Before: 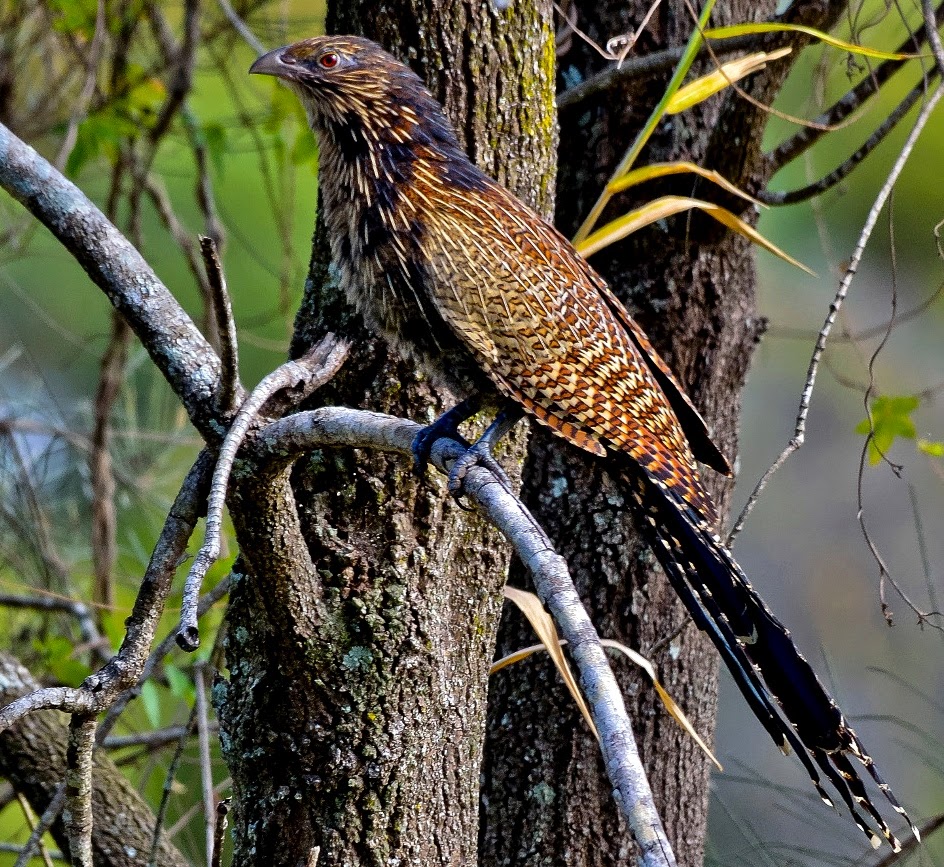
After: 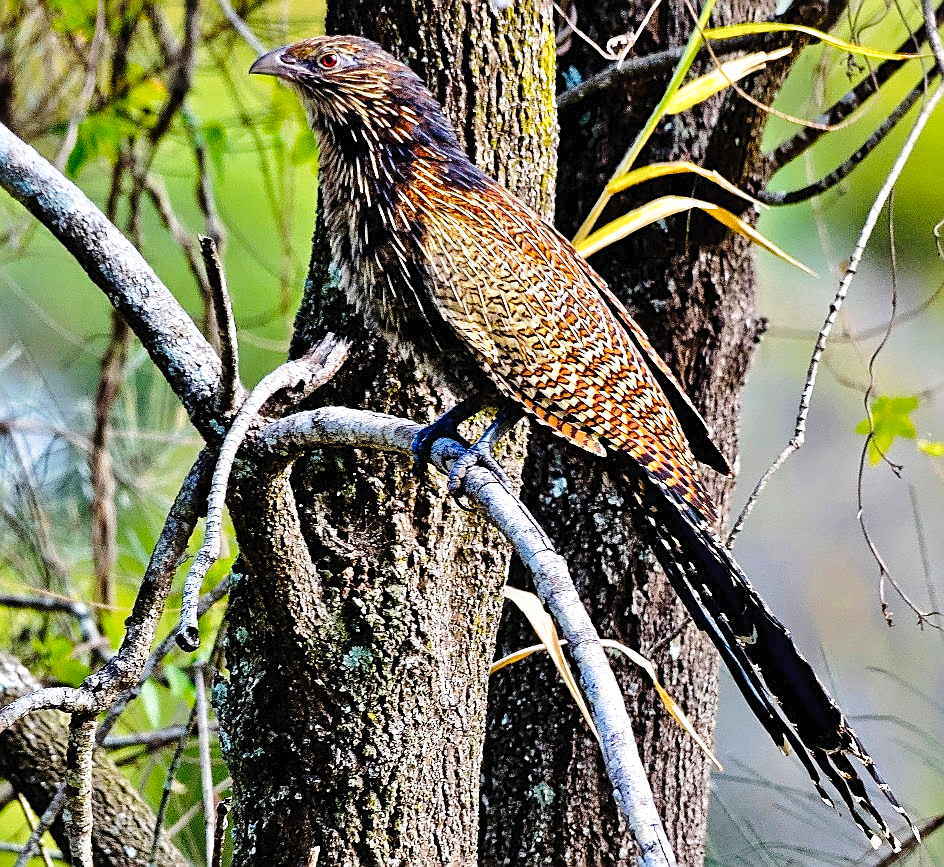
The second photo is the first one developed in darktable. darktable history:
sharpen: on, module defaults
tone curve: curves: ch0 [(0, 0) (0.003, 0.027) (0.011, 0.03) (0.025, 0.04) (0.044, 0.063) (0.069, 0.093) (0.1, 0.125) (0.136, 0.153) (0.177, 0.191) (0.224, 0.232) (0.277, 0.279) (0.335, 0.333) (0.399, 0.39) (0.468, 0.457) (0.543, 0.535) (0.623, 0.611) (0.709, 0.683) (0.801, 0.758) (0.898, 0.853) (1, 1)], color space Lab, independent channels, preserve colors none
base curve: curves: ch0 [(0, 0) (0.028, 0.03) (0.121, 0.232) (0.46, 0.748) (0.859, 0.968) (1, 1)], preserve colors none
tone equalizer: -8 EV -0.786 EV, -7 EV -0.684 EV, -6 EV -0.578 EV, -5 EV -0.37 EV, -3 EV 0.393 EV, -2 EV 0.6 EV, -1 EV 0.68 EV, +0 EV 0.75 EV, mask exposure compensation -0.503 EV
